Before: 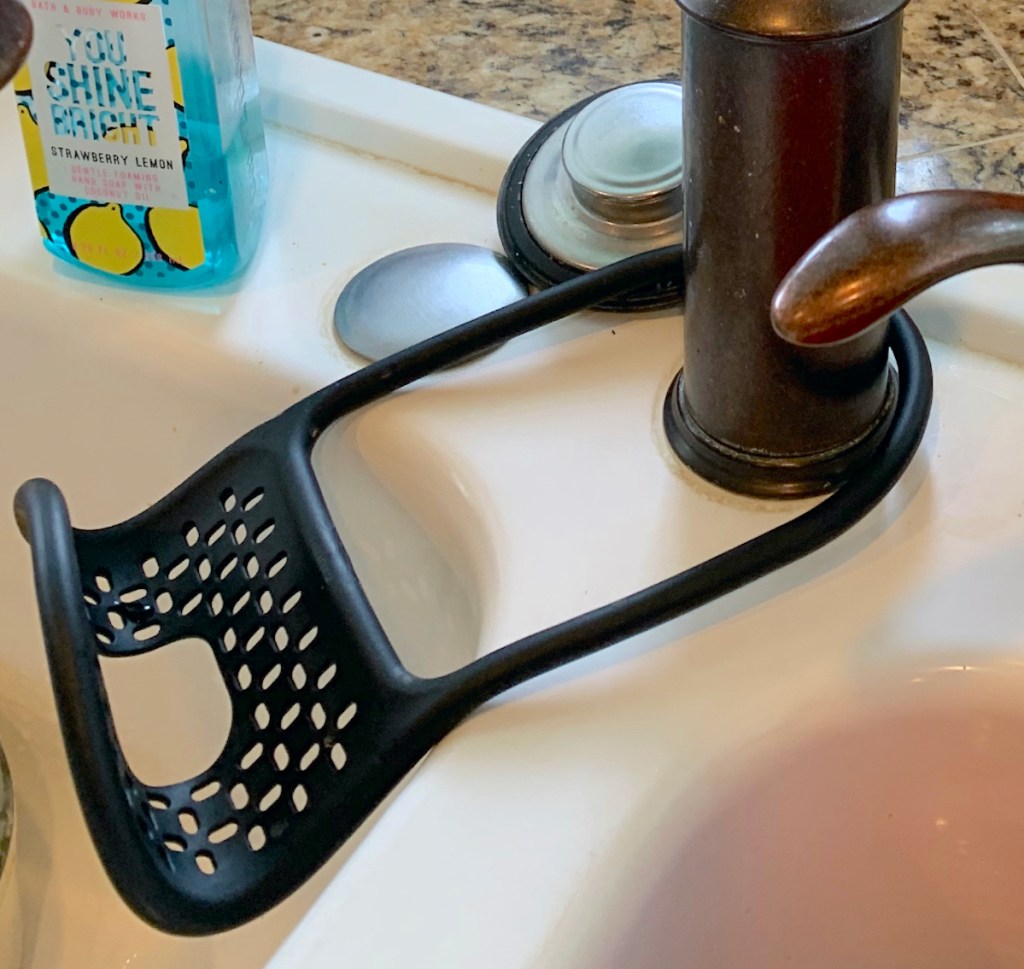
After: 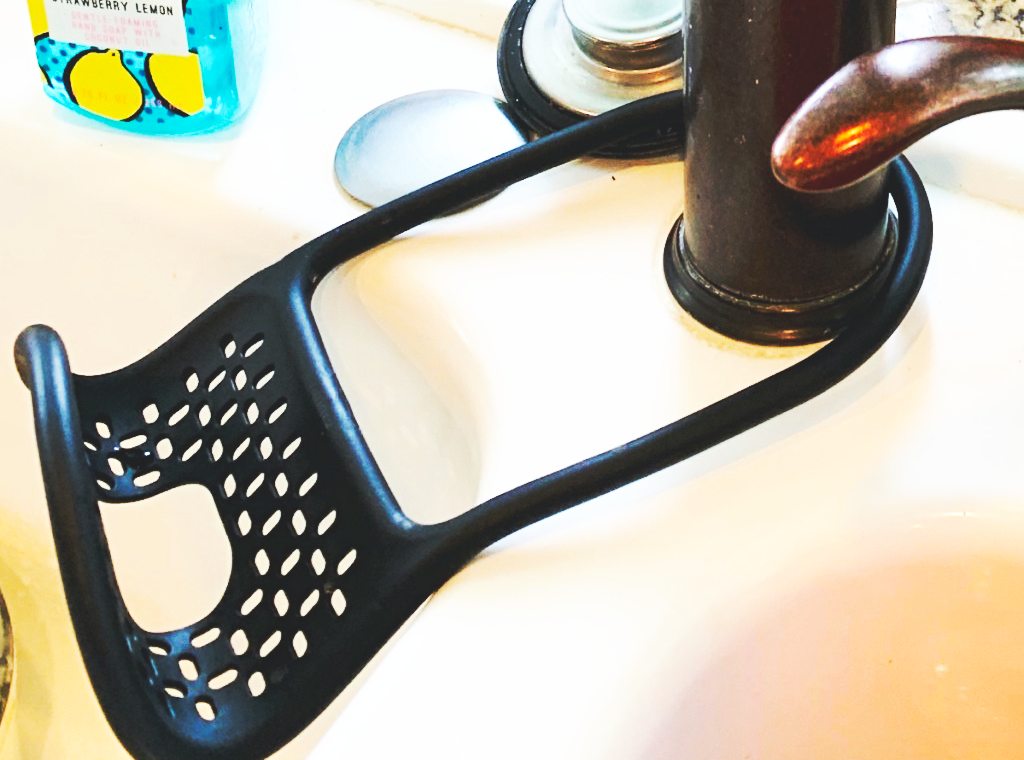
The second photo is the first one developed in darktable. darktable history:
base curve: curves: ch0 [(0, 0.015) (0.085, 0.116) (0.134, 0.298) (0.19, 0.545) (0.296, 0.764) (0.599, 0.982) (1, 1)], preserve colors none
crop and rotate: top 15.956%, bottom 5.552%
